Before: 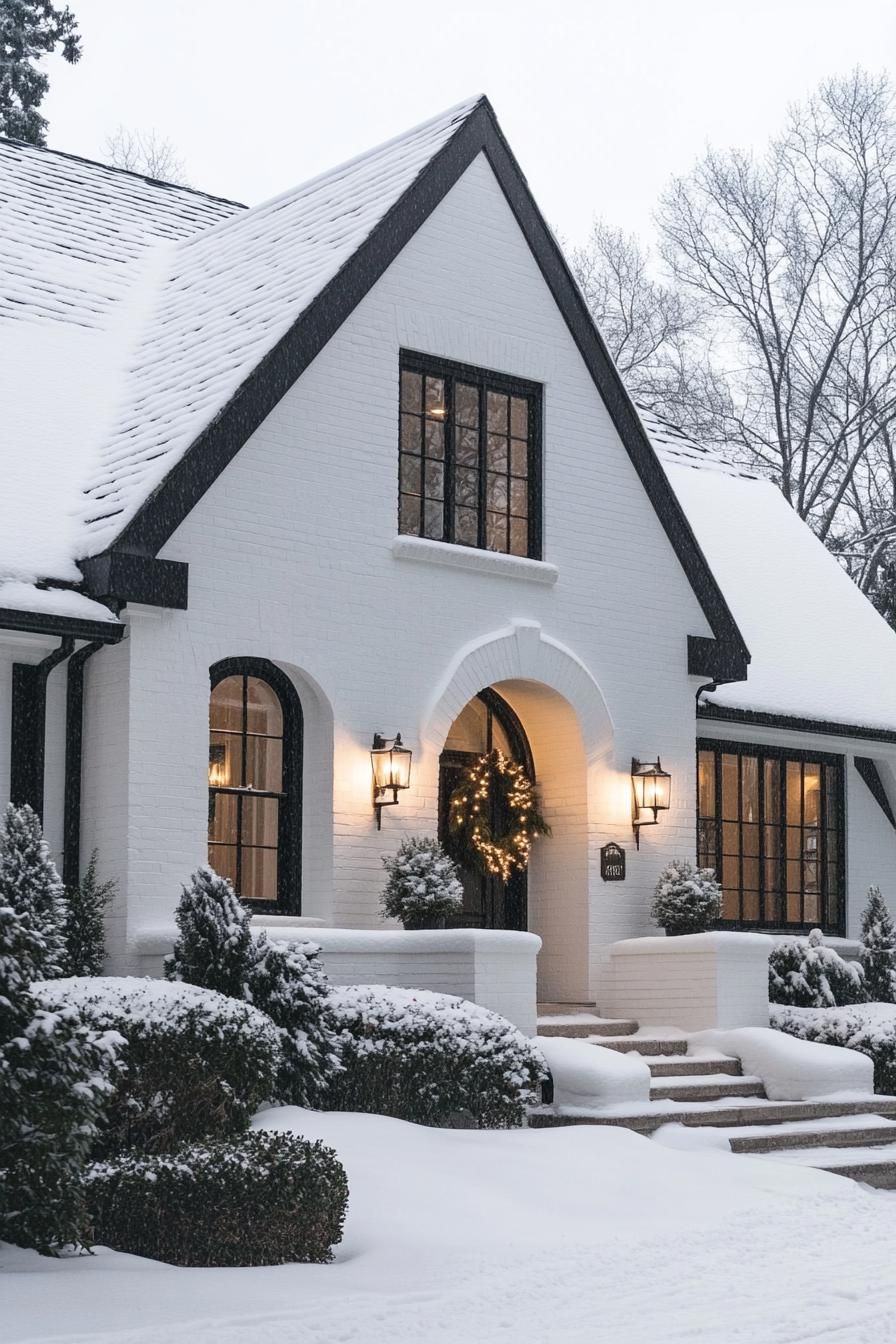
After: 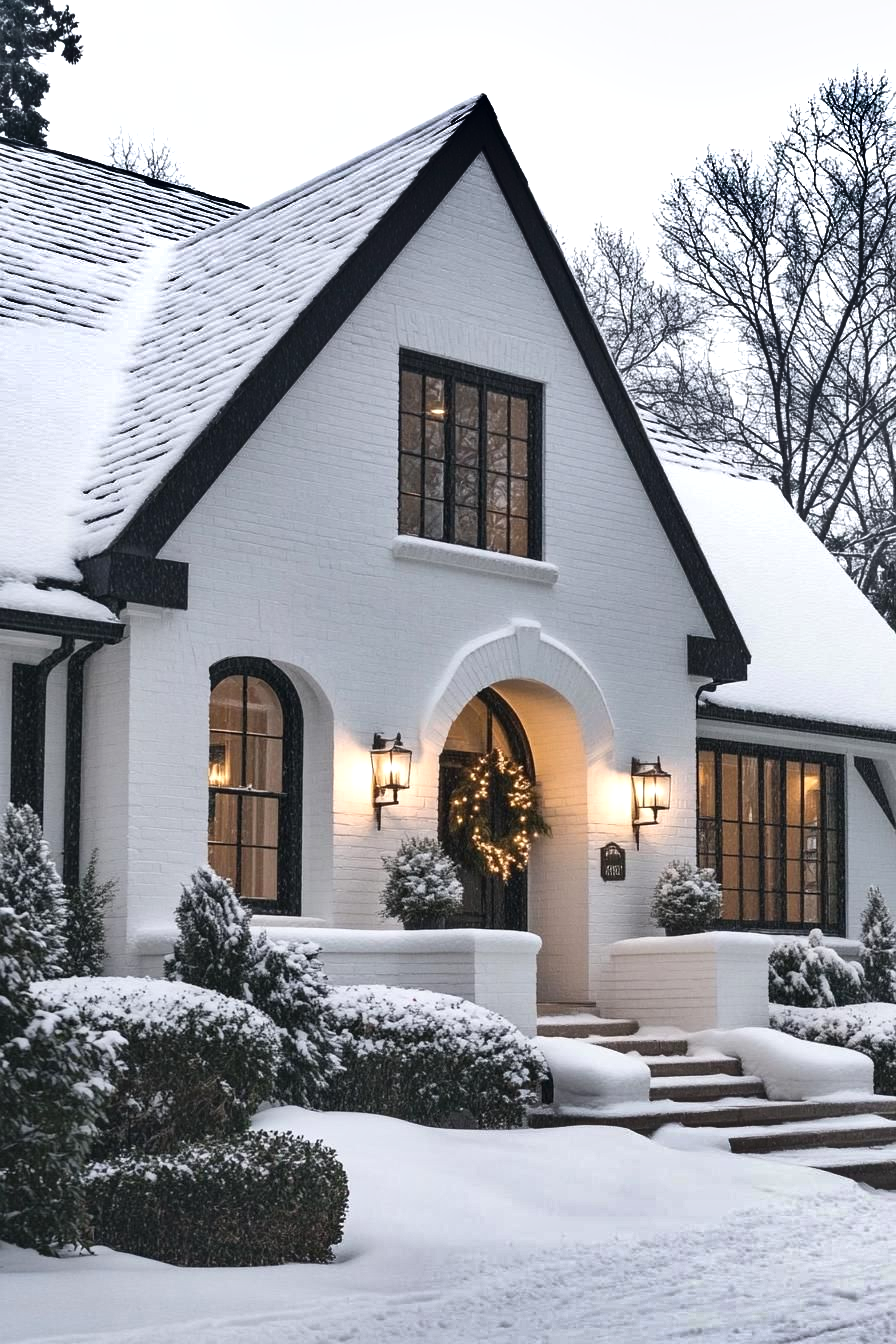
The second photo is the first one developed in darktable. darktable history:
shadows and highlights: shadows 24.73, highlights -78.24, soften with gaussian
exposure: exposure 0.288 EV, compensate highlight preservation false
